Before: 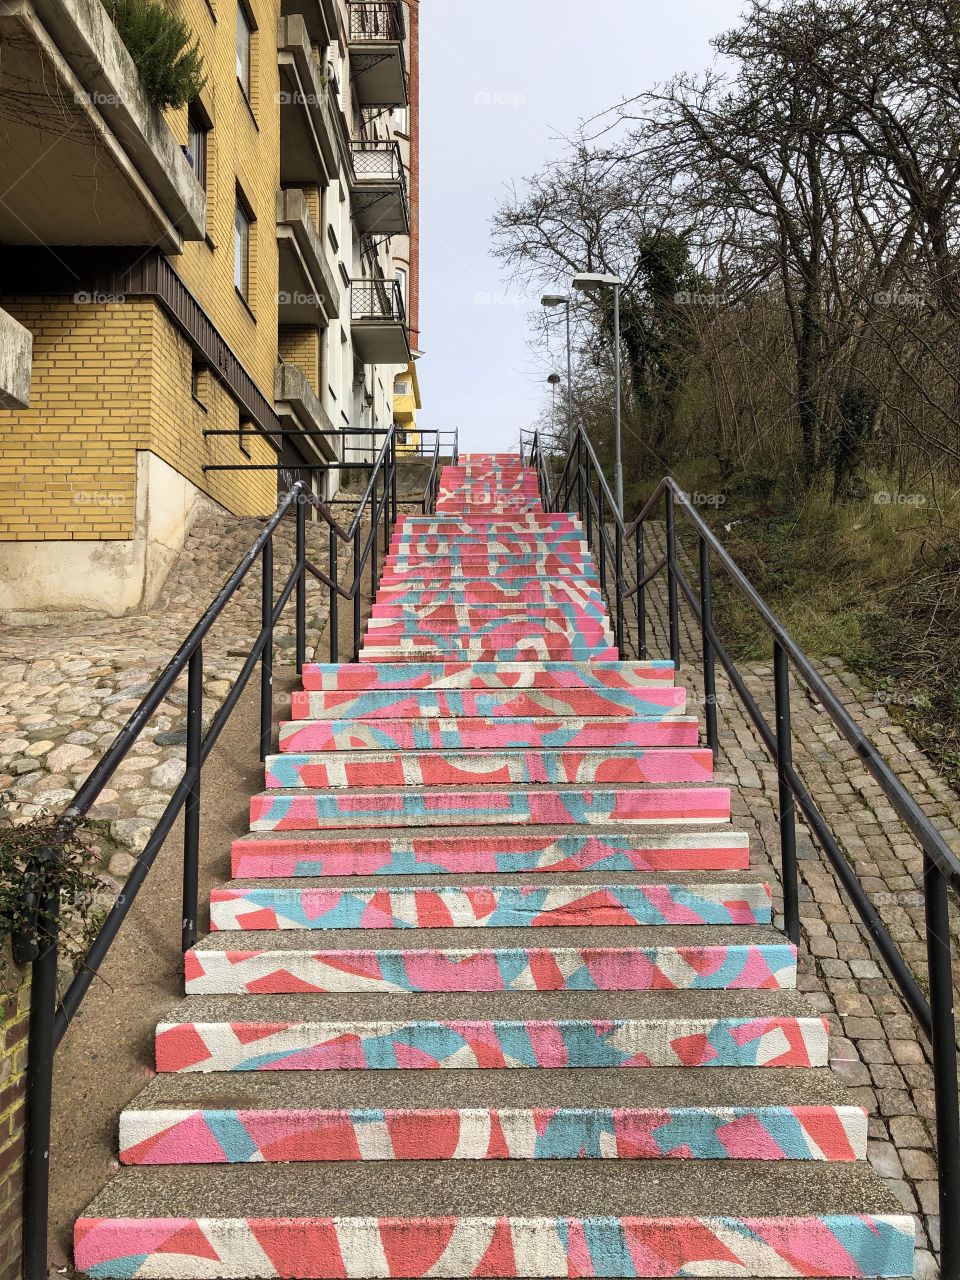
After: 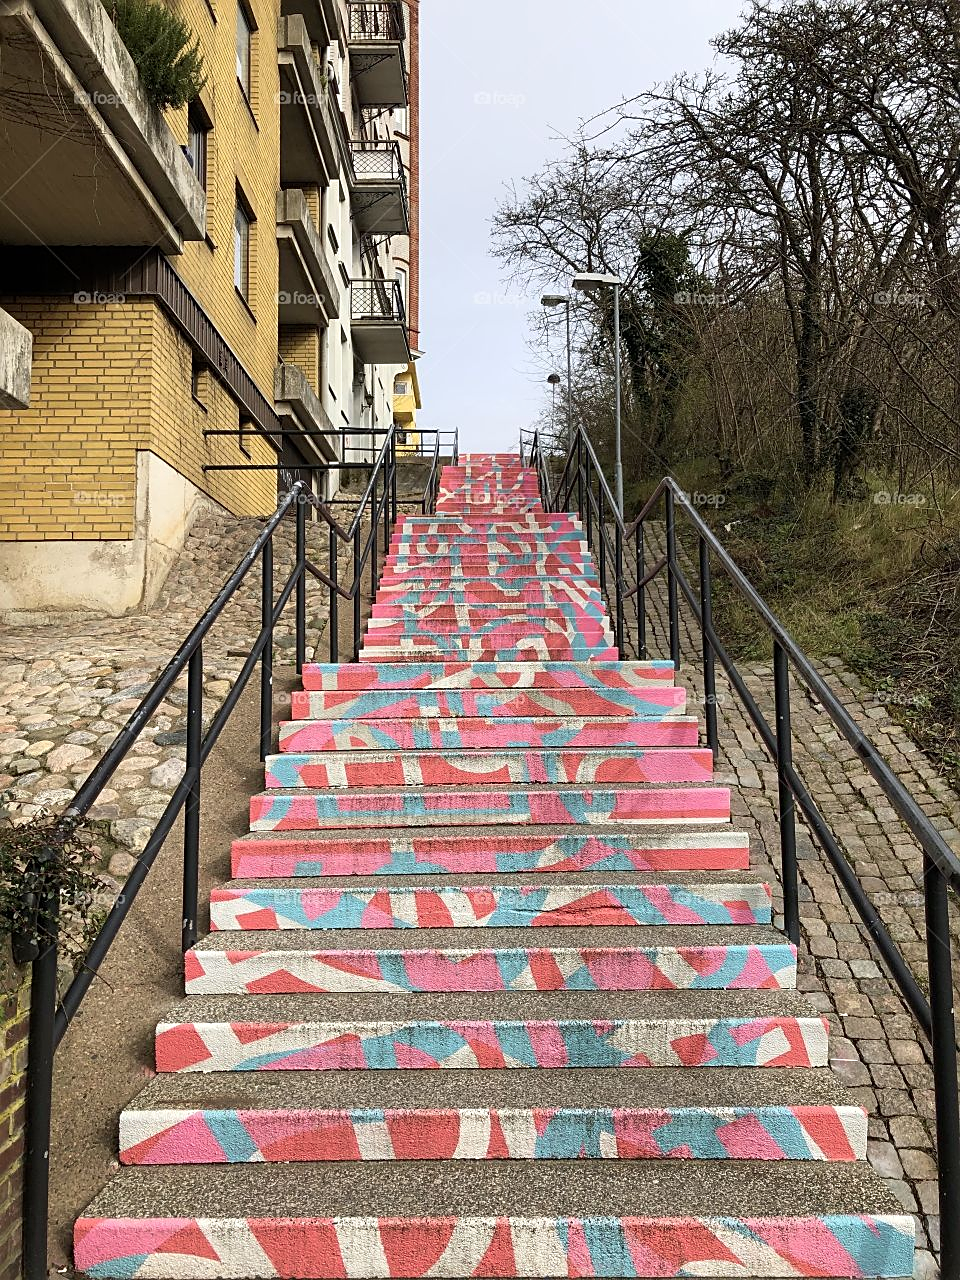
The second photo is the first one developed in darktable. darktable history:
sharpen: on, module defaults
contrast brightness saturation: contrast 0.07
